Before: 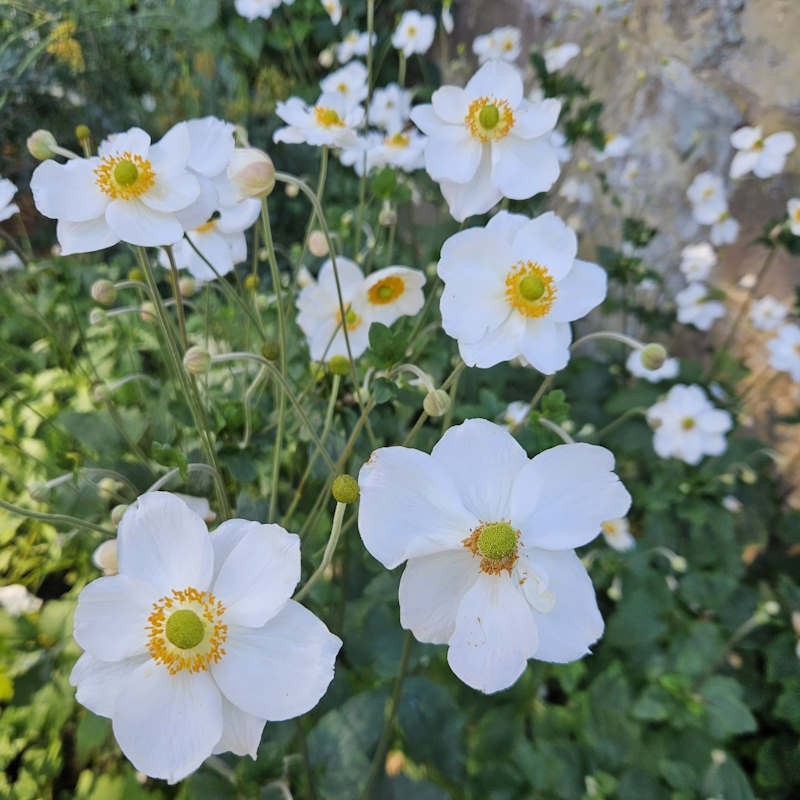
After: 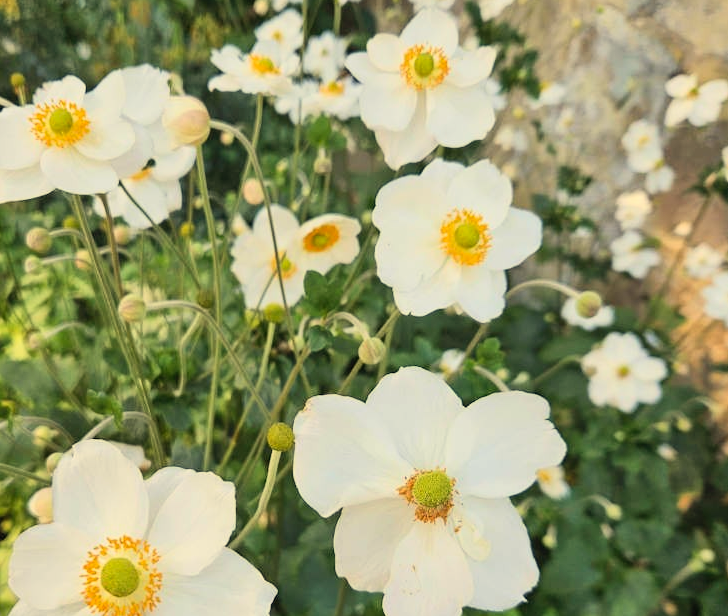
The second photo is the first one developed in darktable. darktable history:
crop: left 8.155%, top 6.611%, bottom 15.385%
vibrance: vibrance 15%
contrast brightness saturation: contrast 0.2, brightness 0.15, saturation 0.14
white balance: red 1.08, blue 0.791
